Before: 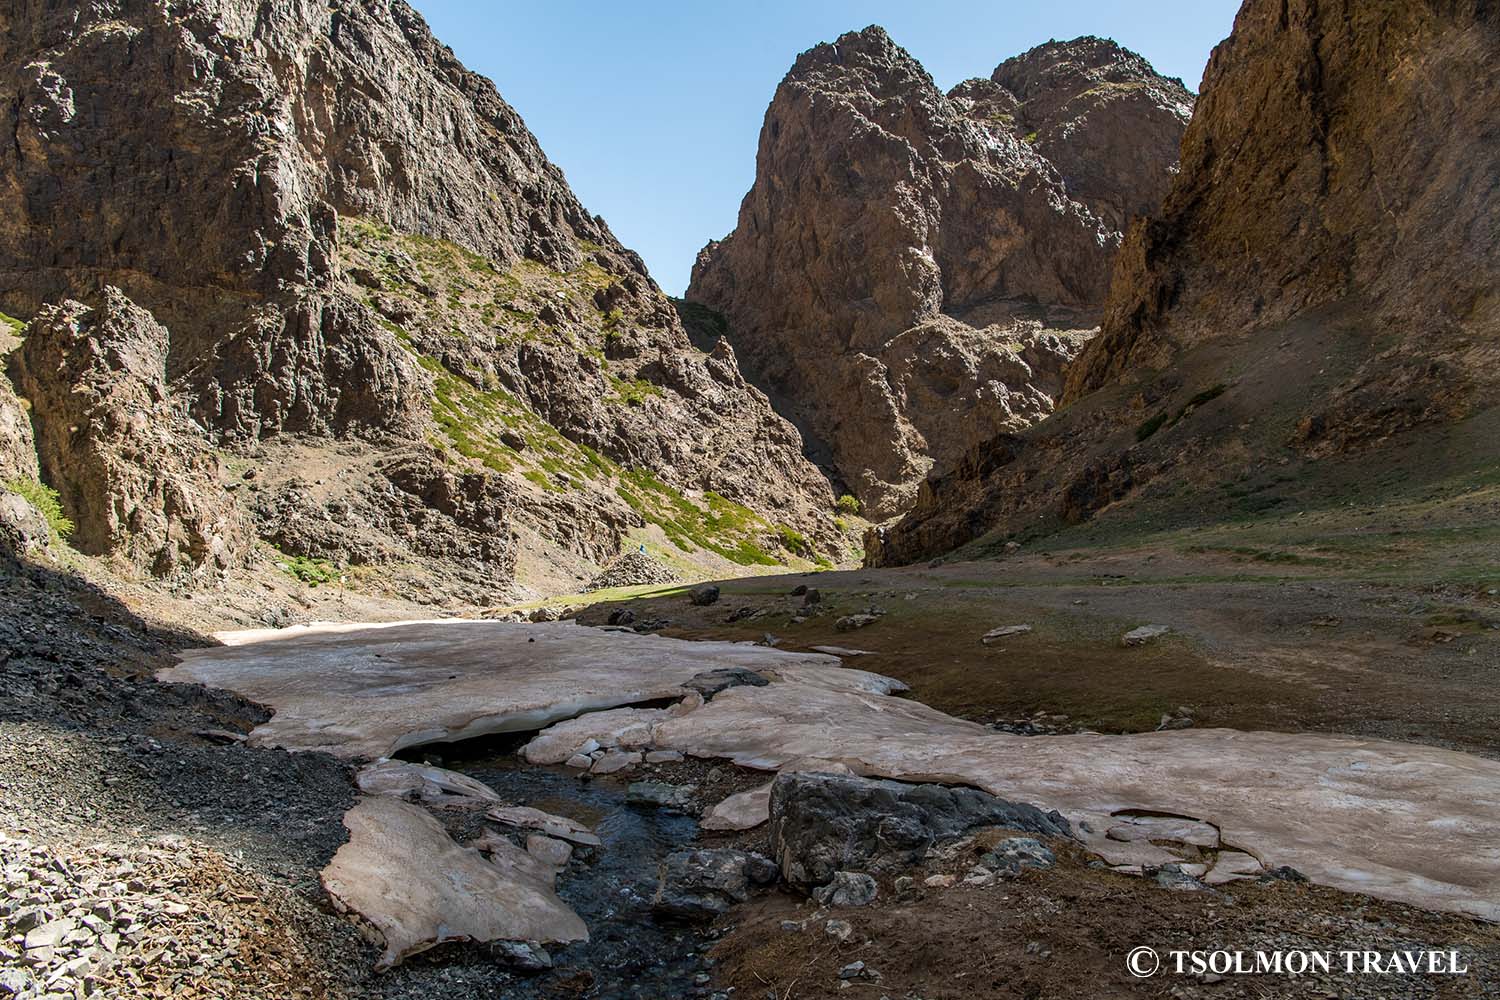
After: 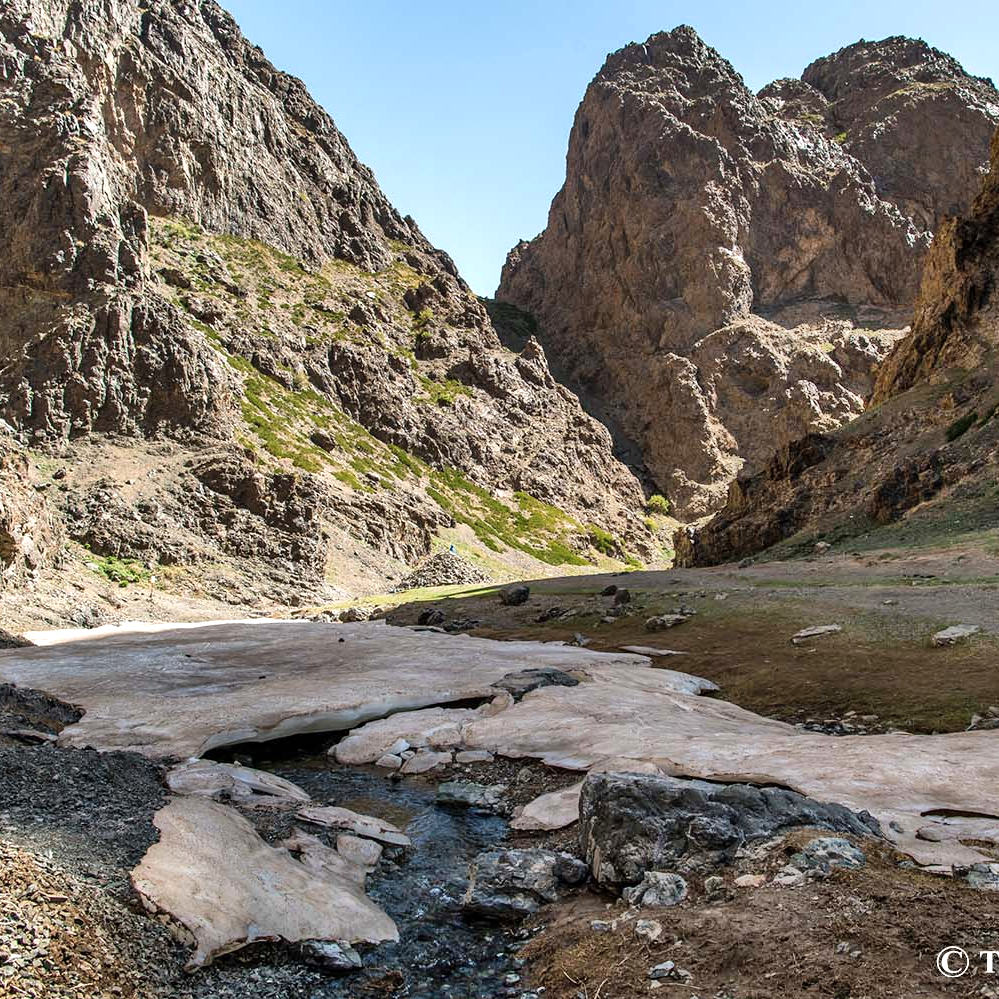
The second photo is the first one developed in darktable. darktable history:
shadows and highlights: radius 110.86, shadows 51.09, white point adjustment 9.16, highlights -4.17, highlights color adjustment 32.2%, soften with gaussian
crop and rotate: left 12.673%, right 20.66%
